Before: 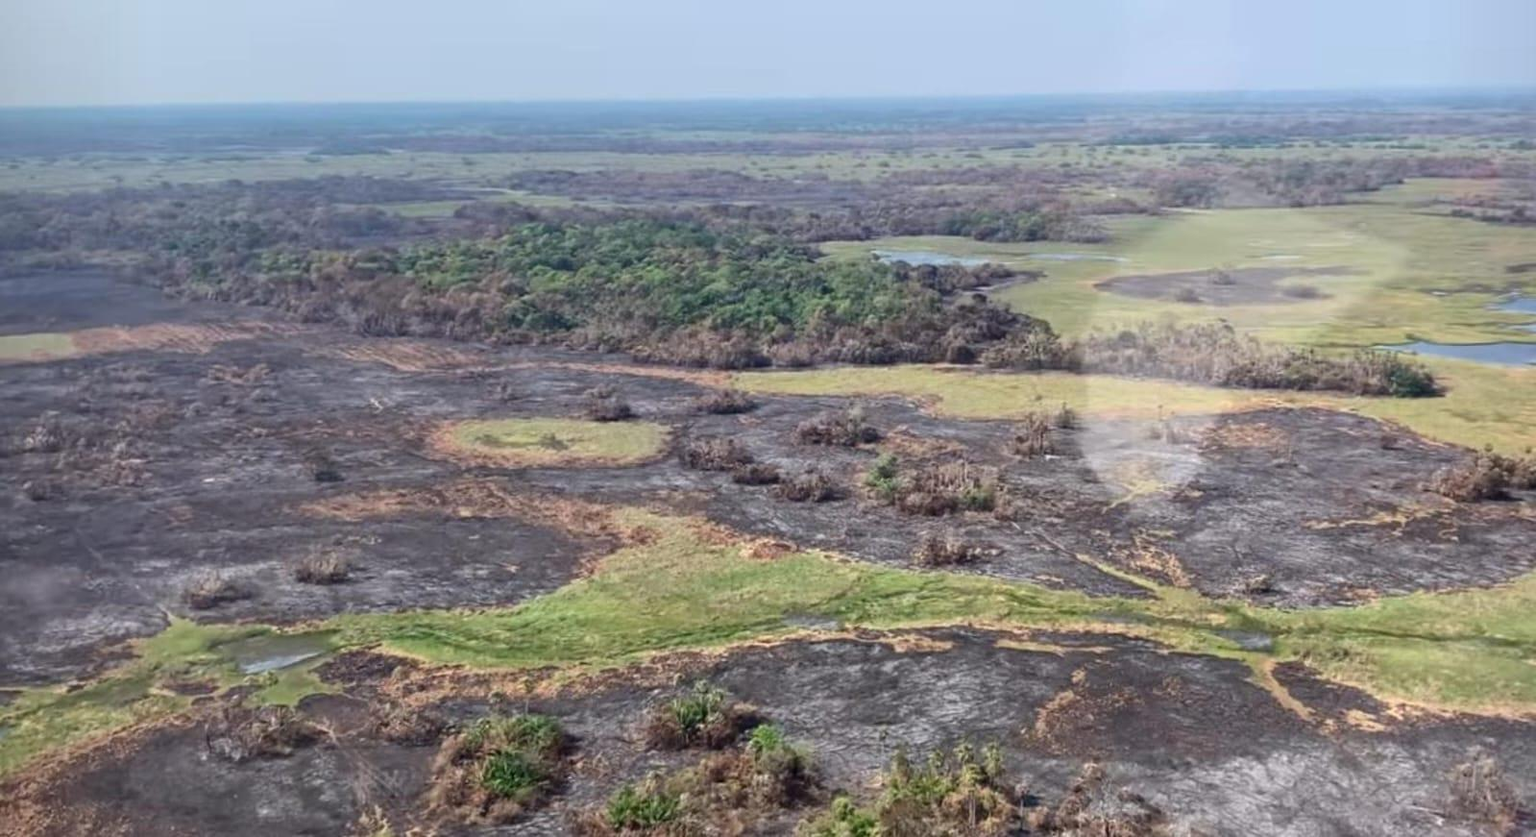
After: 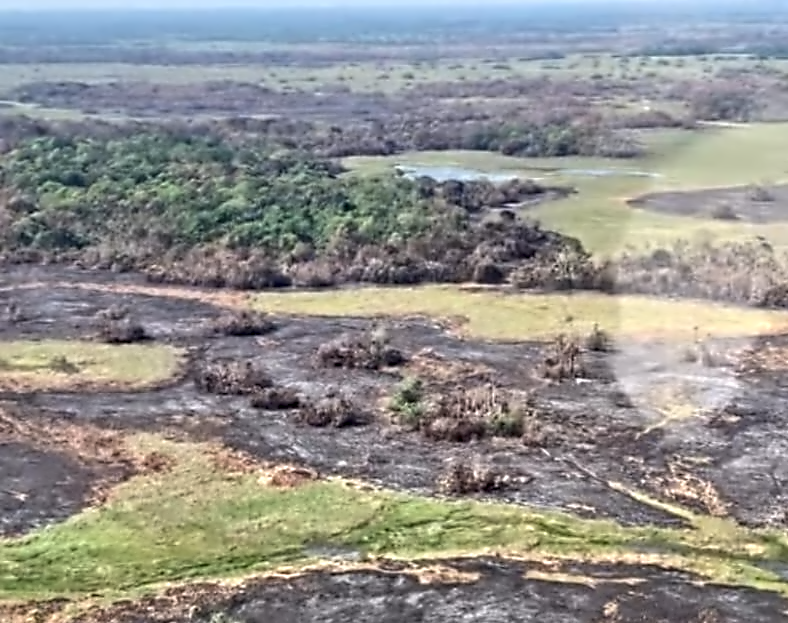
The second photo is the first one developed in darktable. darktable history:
crop: left 32.023%, top 10.935%, right 18.651%, bottom 17.427%
exposure: black level correction 0.001, exposure 0.297 EV, compensate exposure bias true, compensate highlight preservation false
contrast equalizer: y [[0.5, 0.542, 0.583, 0.625, 0.667, 0.708], [0.5 ×6], [0.5 ×6], [0, 0.033, 0.067, 0.1, 0.133, 0.167], [0, 0.05, 0.1, 0.15, 0.2, 0.25]]
